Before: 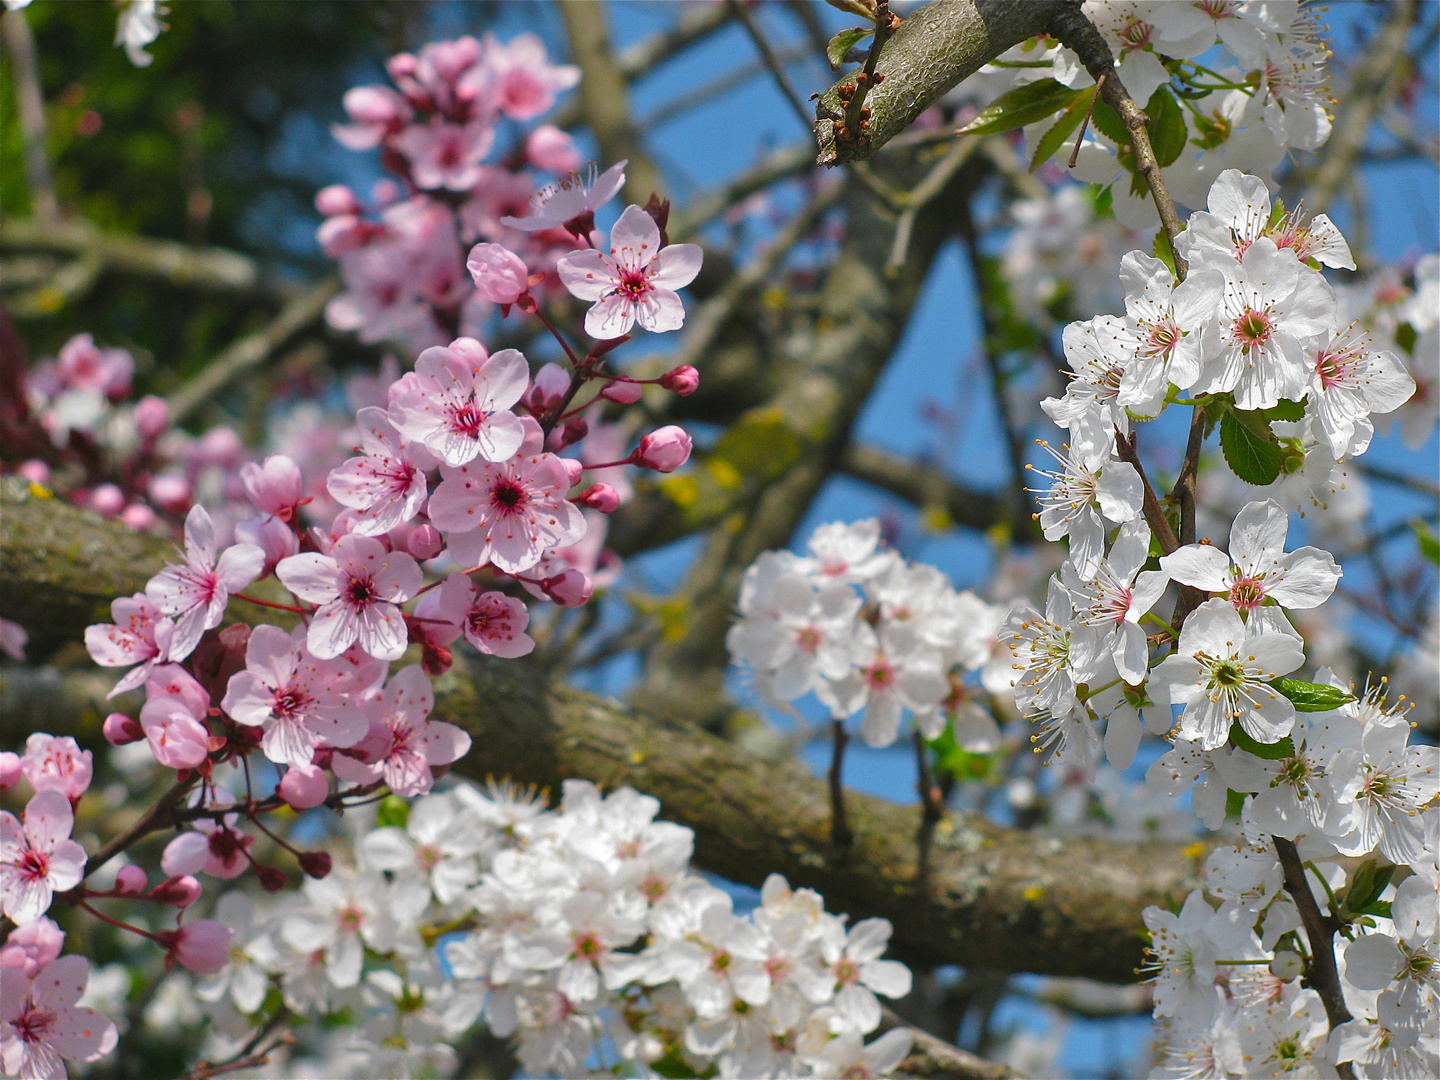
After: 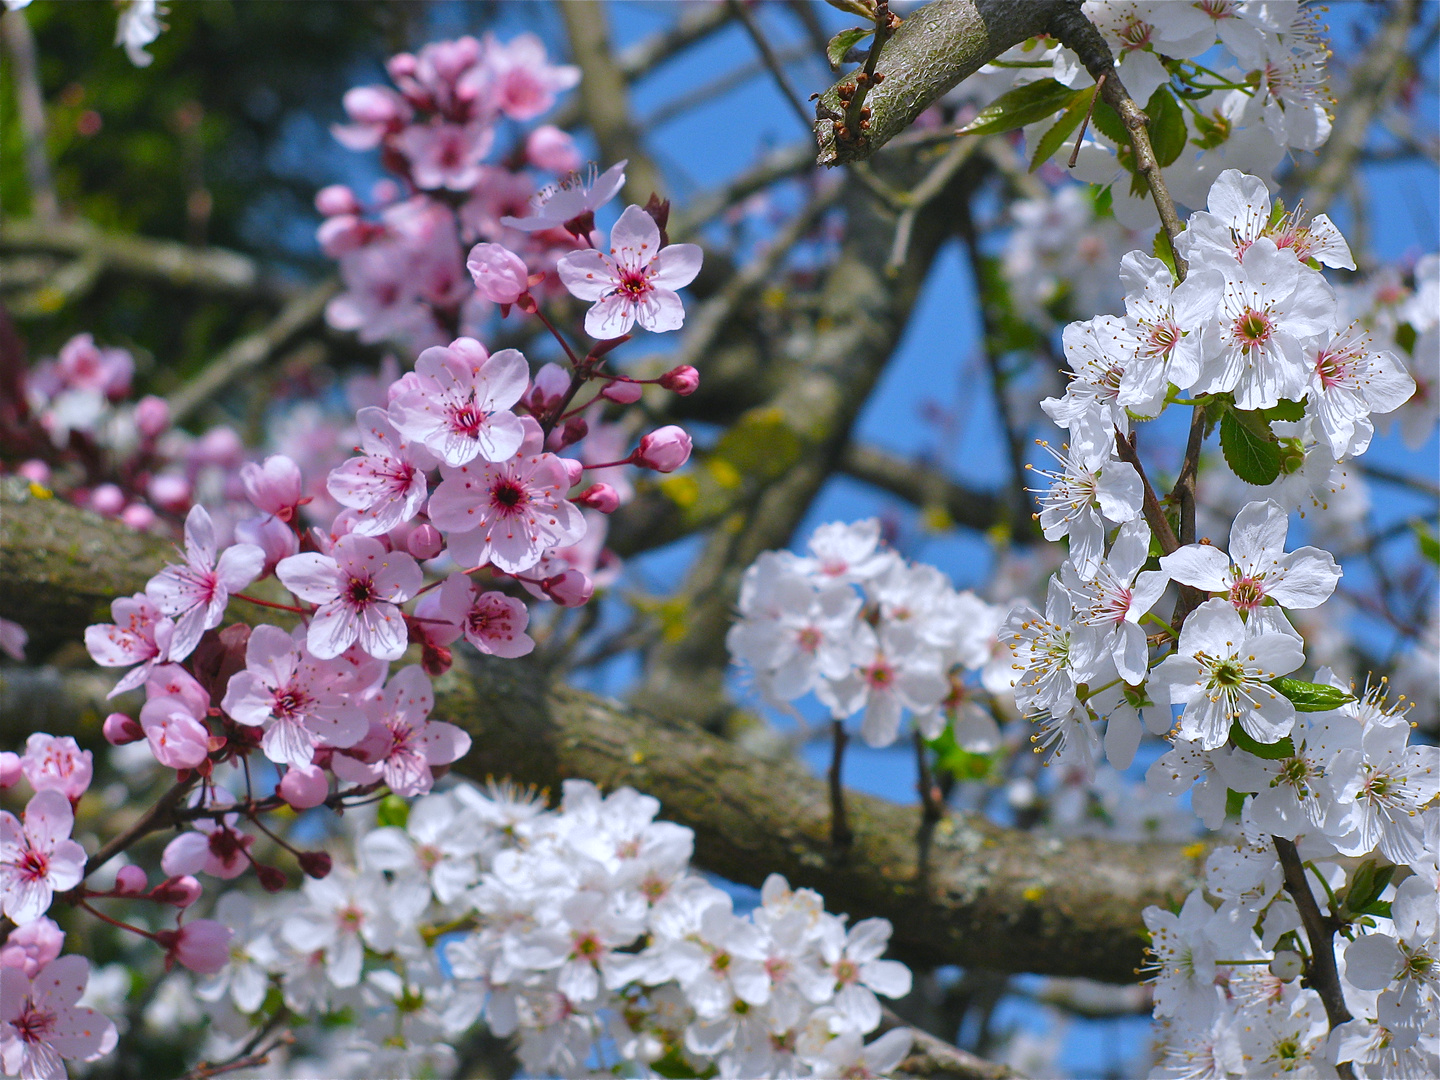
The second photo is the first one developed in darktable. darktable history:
white balance: red 0.967, blue 1.119, emerald 0.756
exposure: compensate highlight preservation false
